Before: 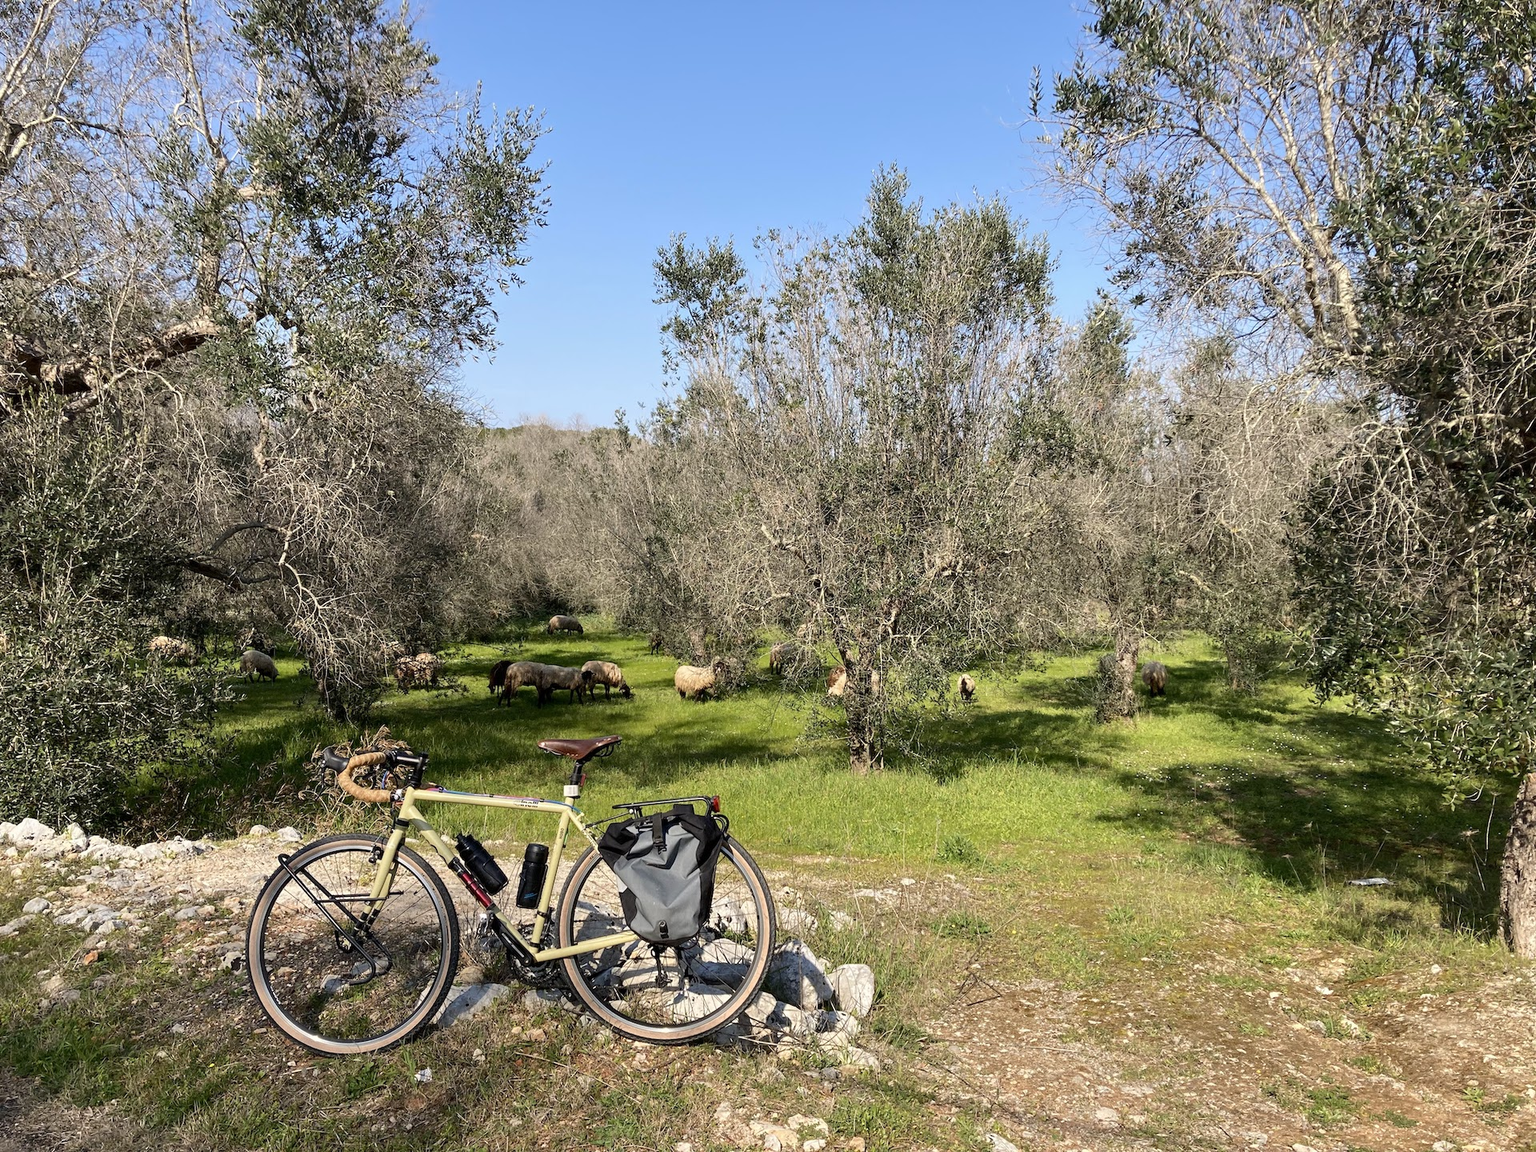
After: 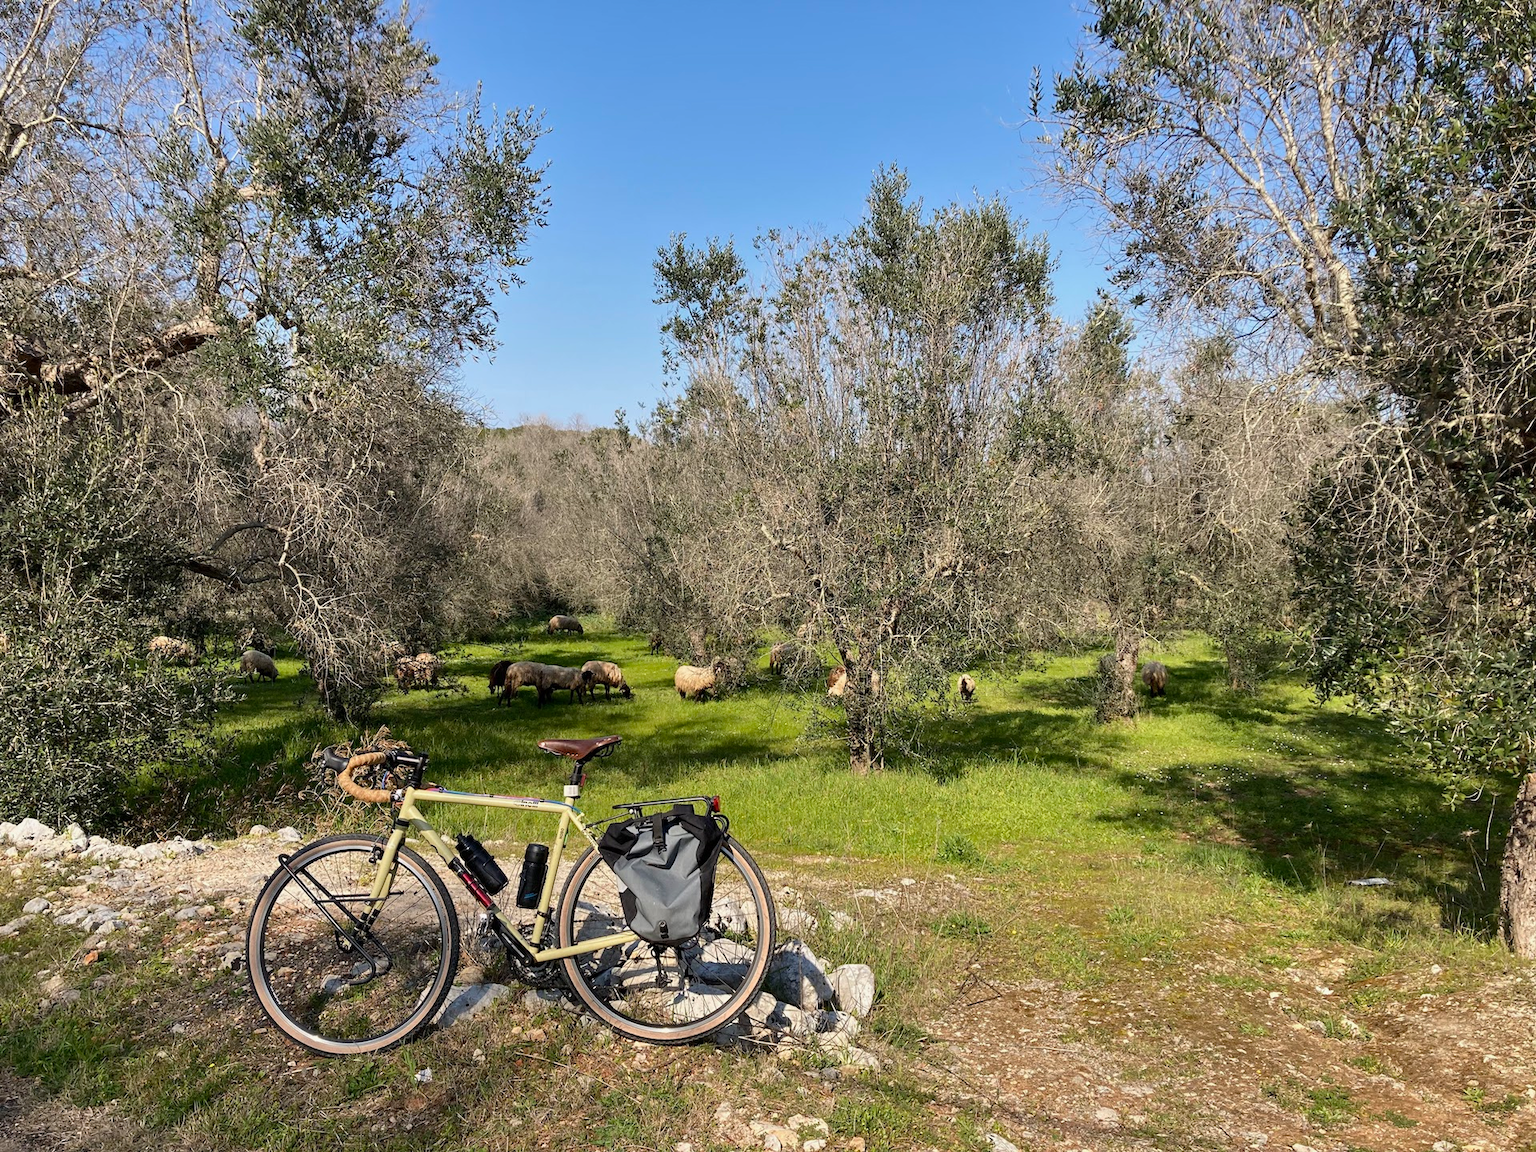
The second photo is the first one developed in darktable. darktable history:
exposure: exposure -0.042 EV, compensate highlight preservation false
shadows and highlights: shadows 43.74, white point adjustment -1.64, soften with gaussian
